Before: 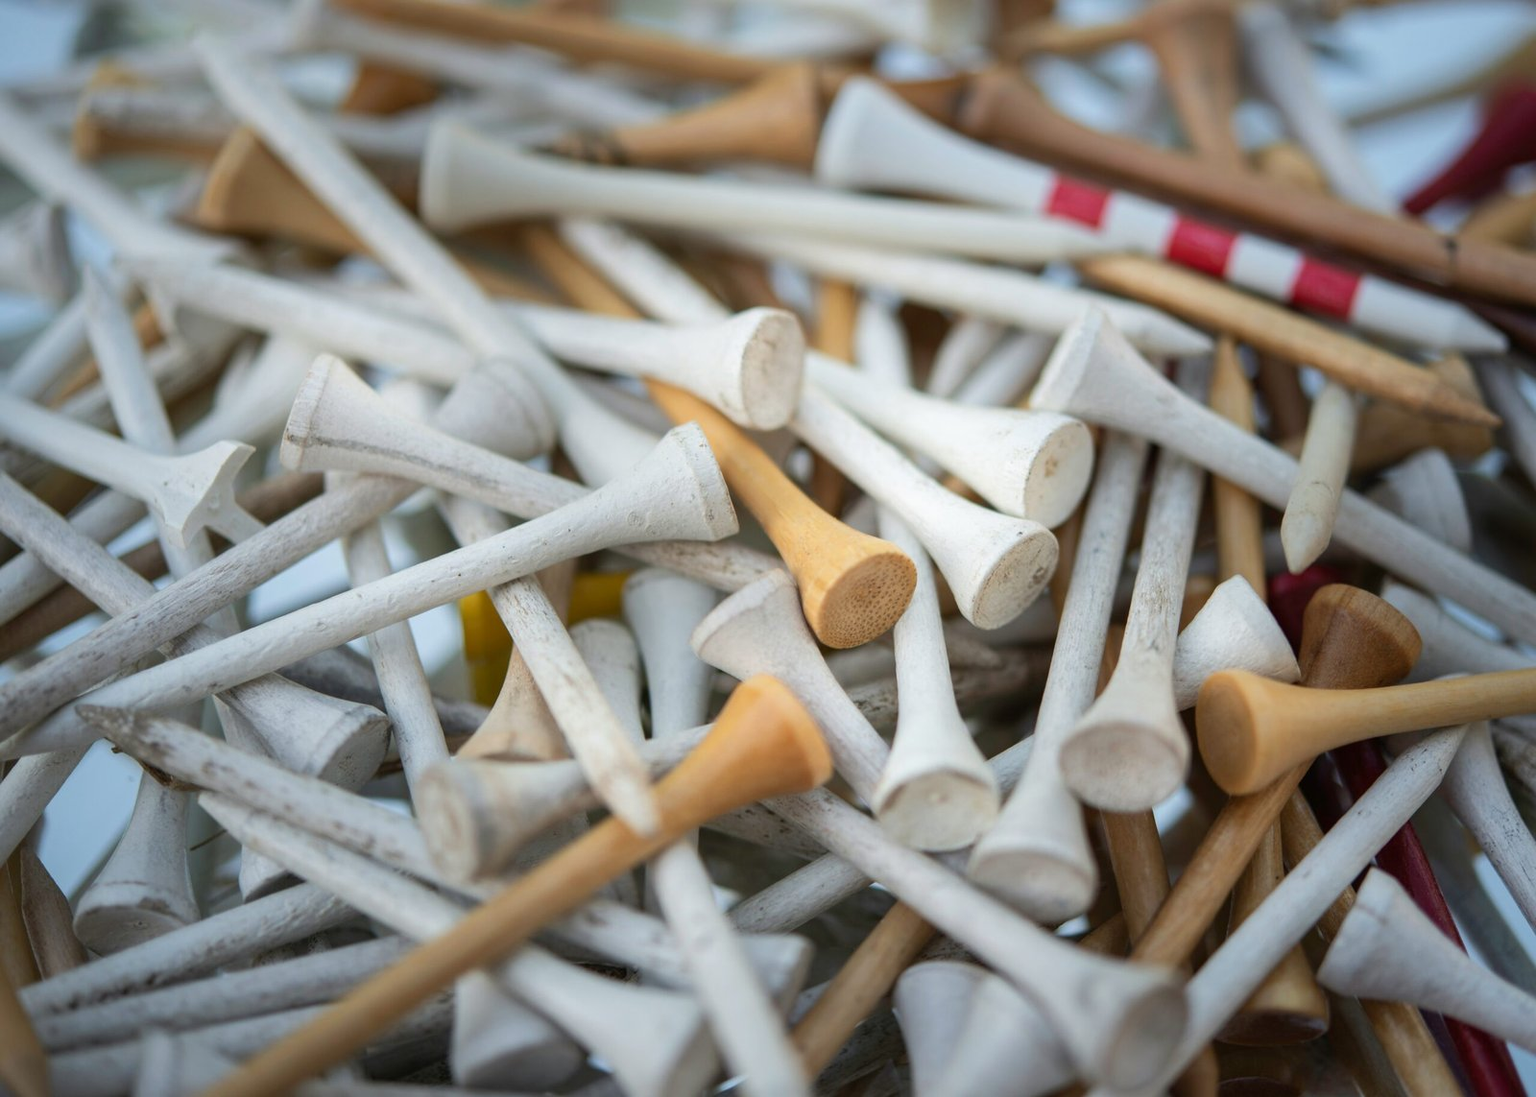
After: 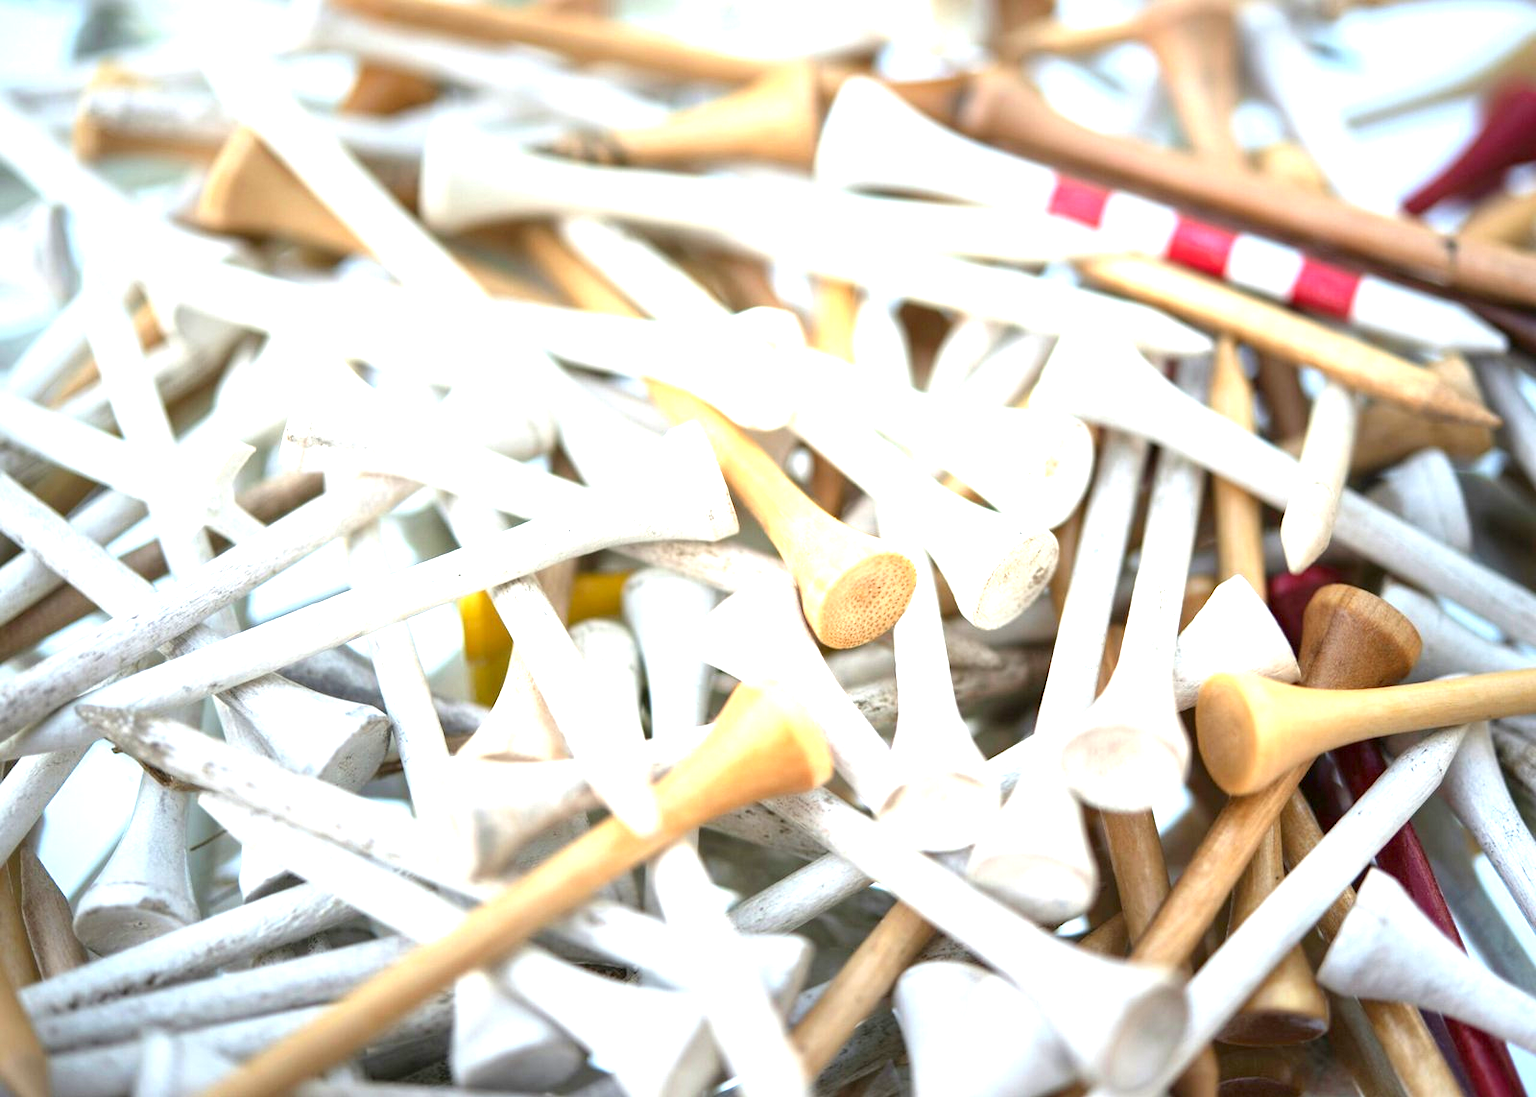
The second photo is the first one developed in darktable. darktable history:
exposure: black level correction 0.001, exposure 1.819 EV, compensate highlight preservation false
